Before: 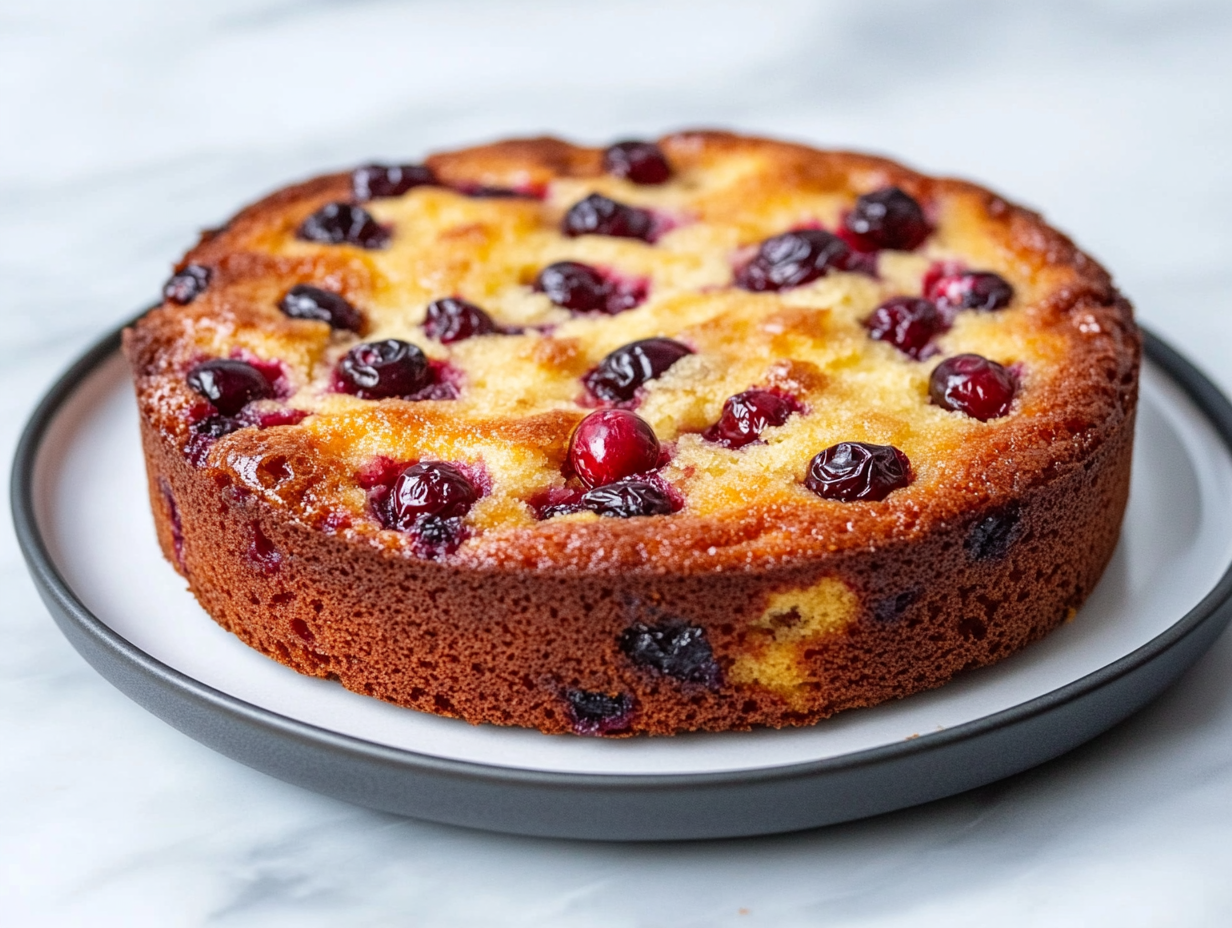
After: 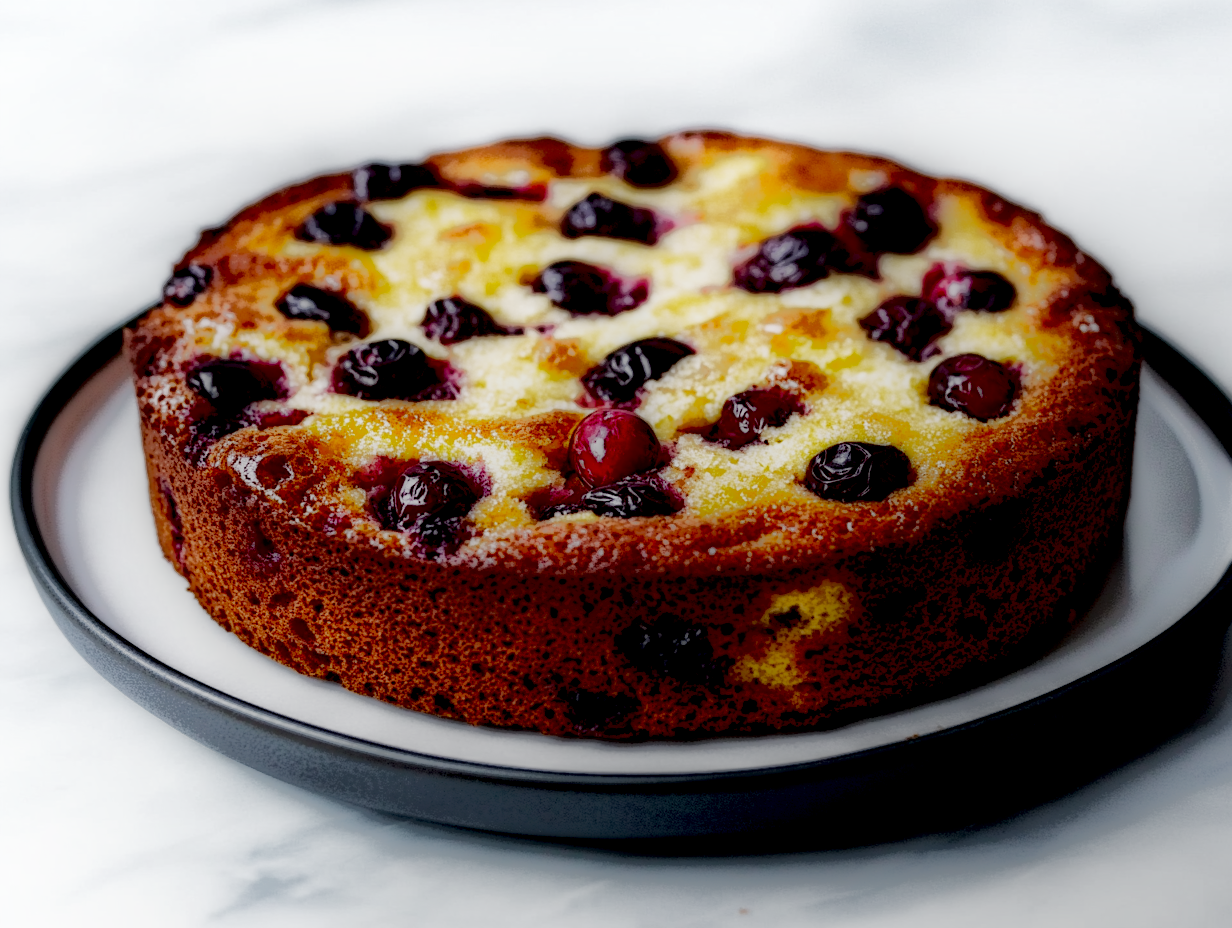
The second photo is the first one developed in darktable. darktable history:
local contrast: highlights 5%, shadows 242%, detail 164%, midtone range 0.004
base curve: curves: ch0 [(0, 0) (0.032, 0.037) (0.105, 0.228) (0.435, 0.76) (0.856, 0.983) (1, 1)], preserve colors none
